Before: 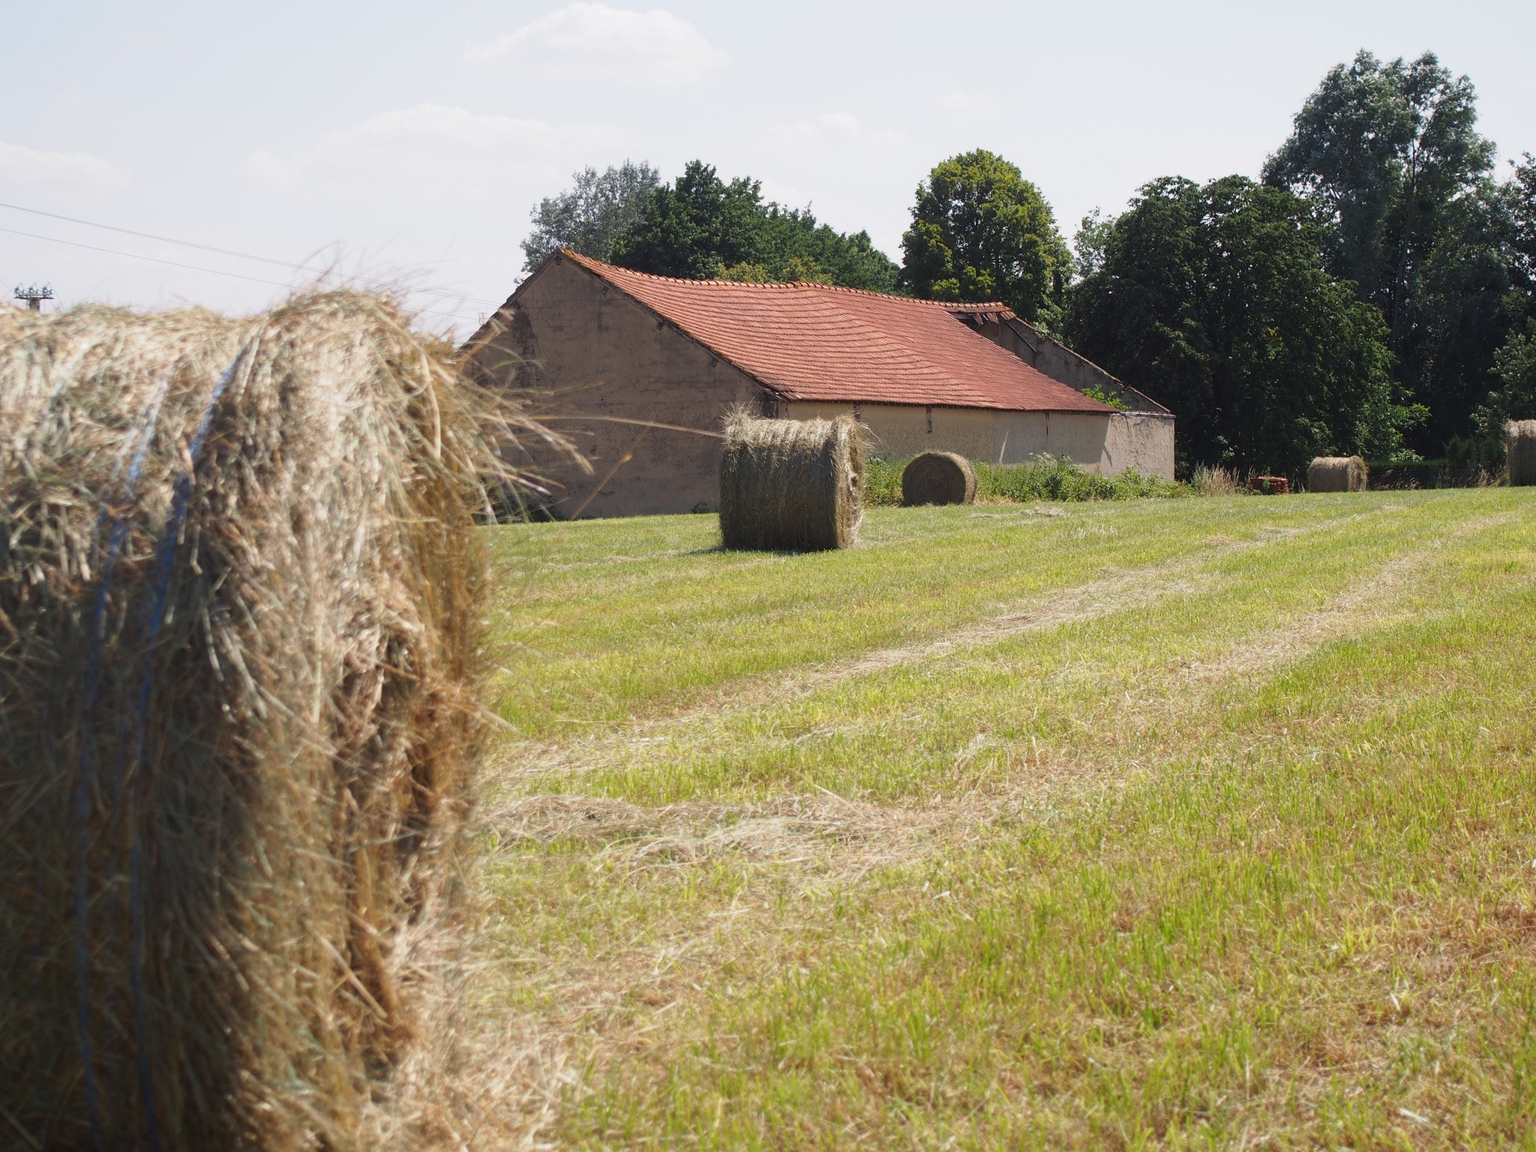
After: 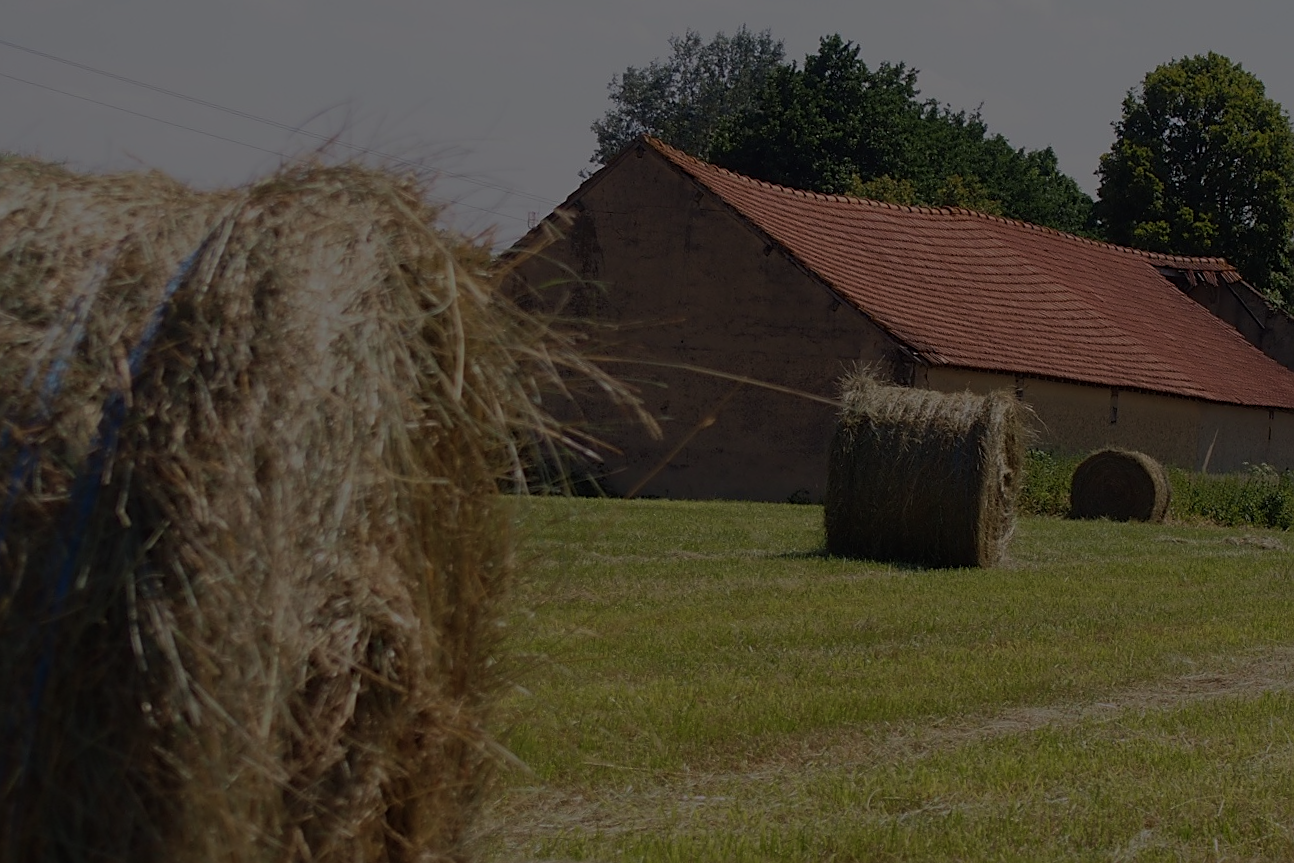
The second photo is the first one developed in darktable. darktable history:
exposure: exposure -2.446 EV, compensate highlight preservation false
sharpen: on, module defaults
crop and rotate: angle -4.99°, left 2.122%, top 6.945%, right 27.566%, bottom 30.519%
velvia: on, module defaults
